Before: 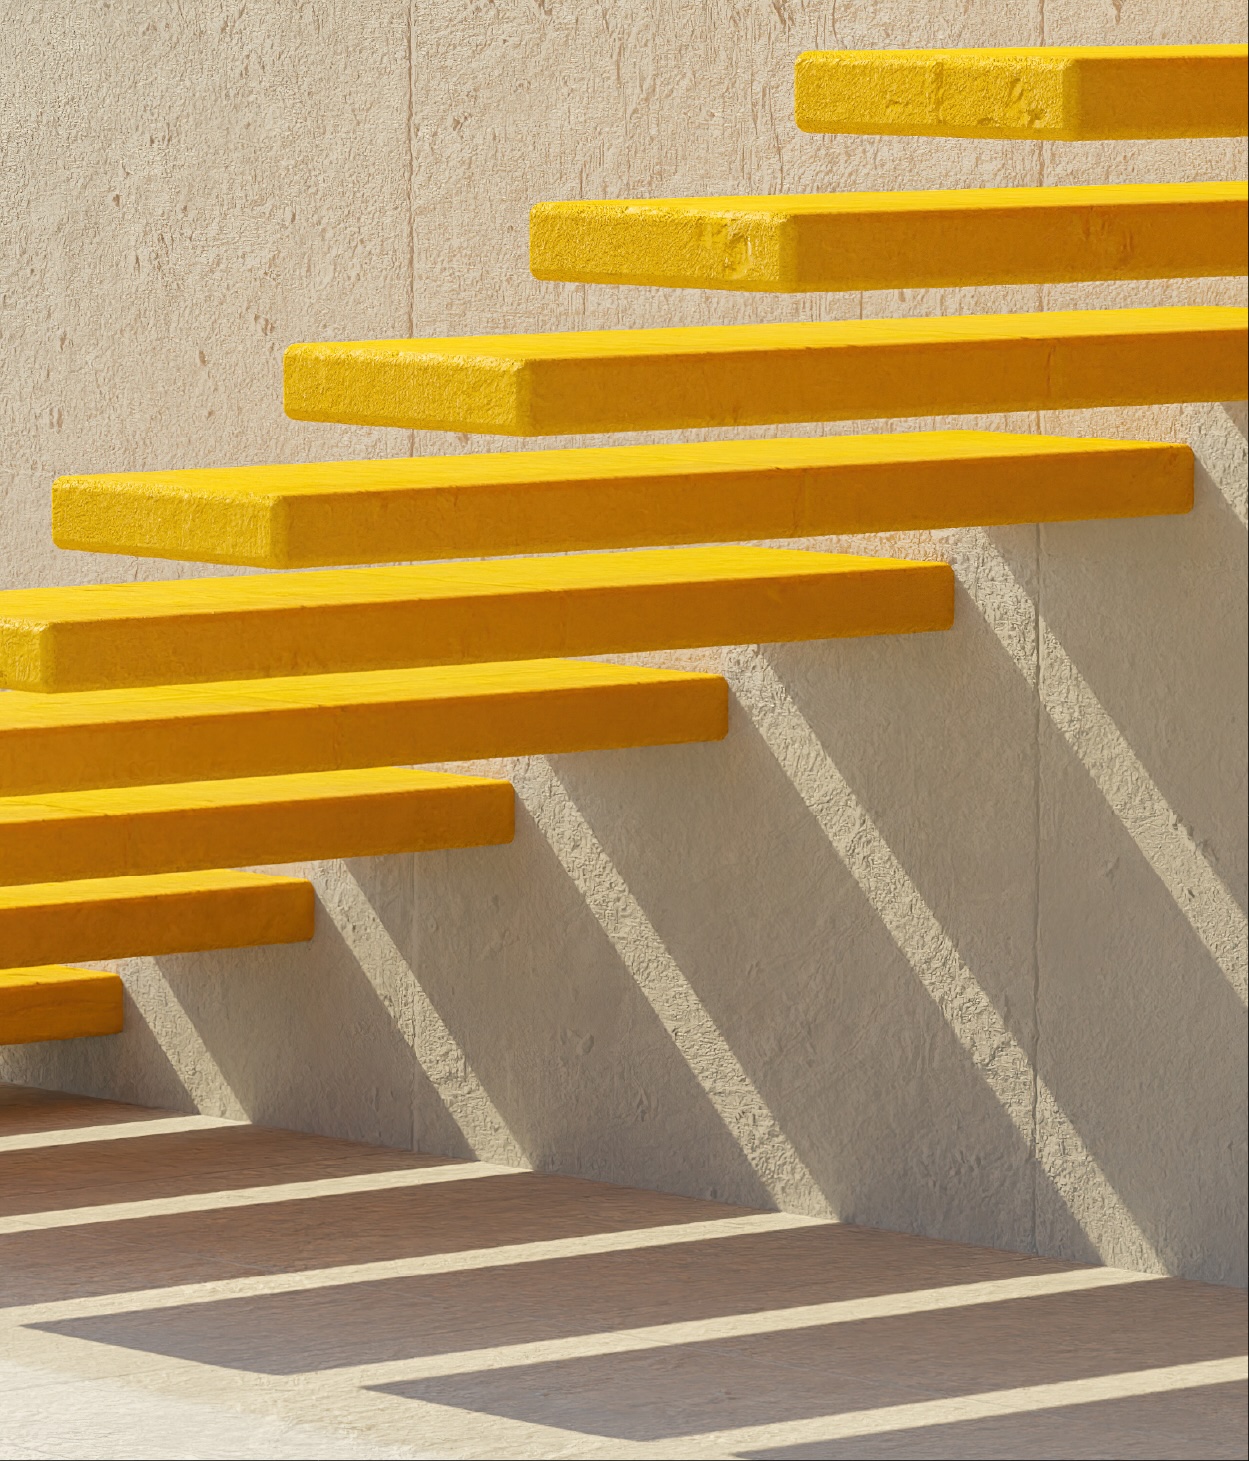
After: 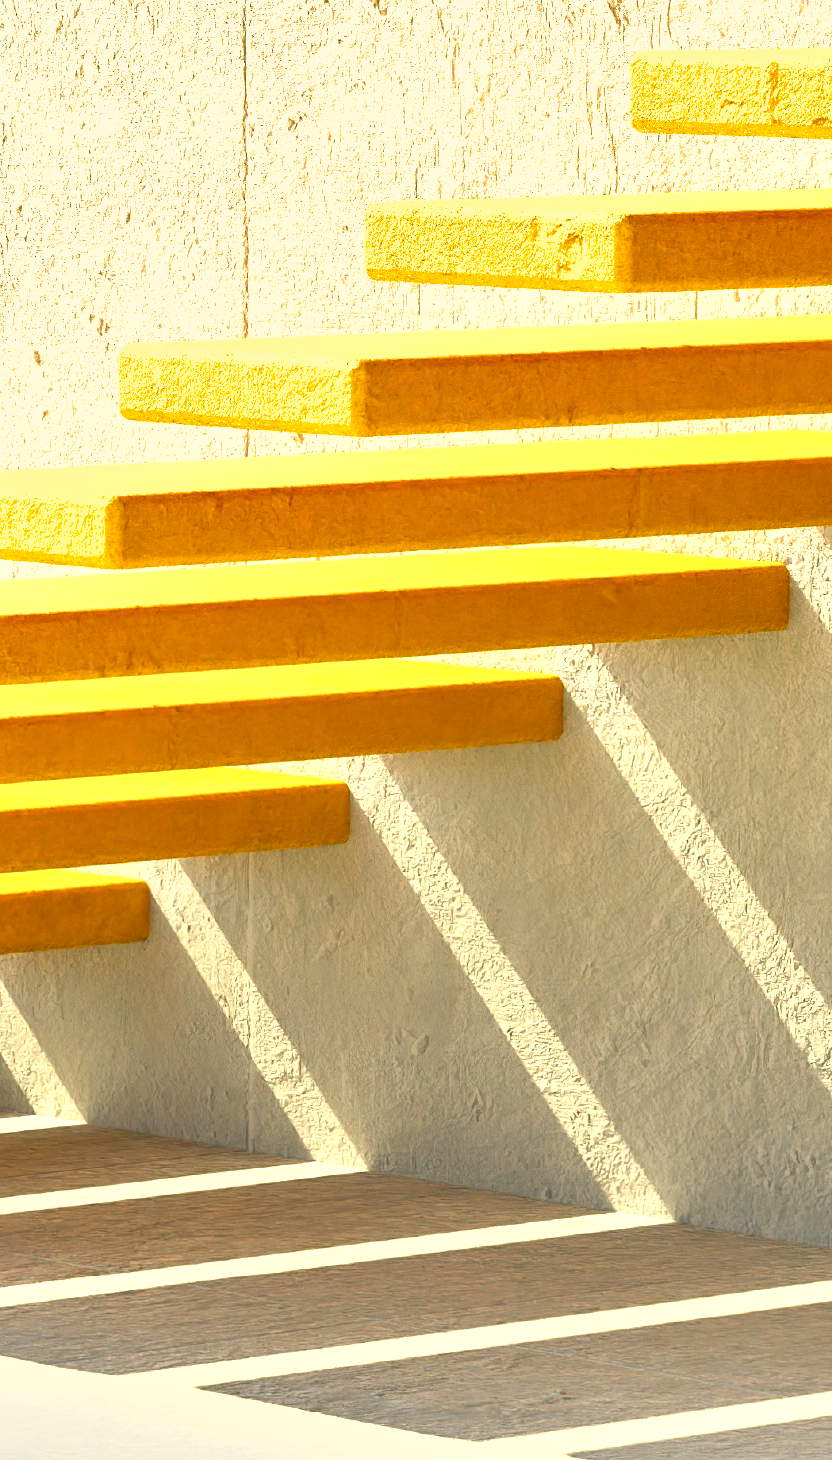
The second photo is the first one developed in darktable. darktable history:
exposure: black level correction 0, exposure 1.199 EV, compensate exposure bias true, compensate highlight preservation false
color correction: highlights a* -0.583, highlights b* 9.15, shadows a* -8.72, shadows b* 0.716
crop and rotate: left 13.349%, right 20.038%
shadows and highlights: white point adjustment 0.06, soften with gaussian
